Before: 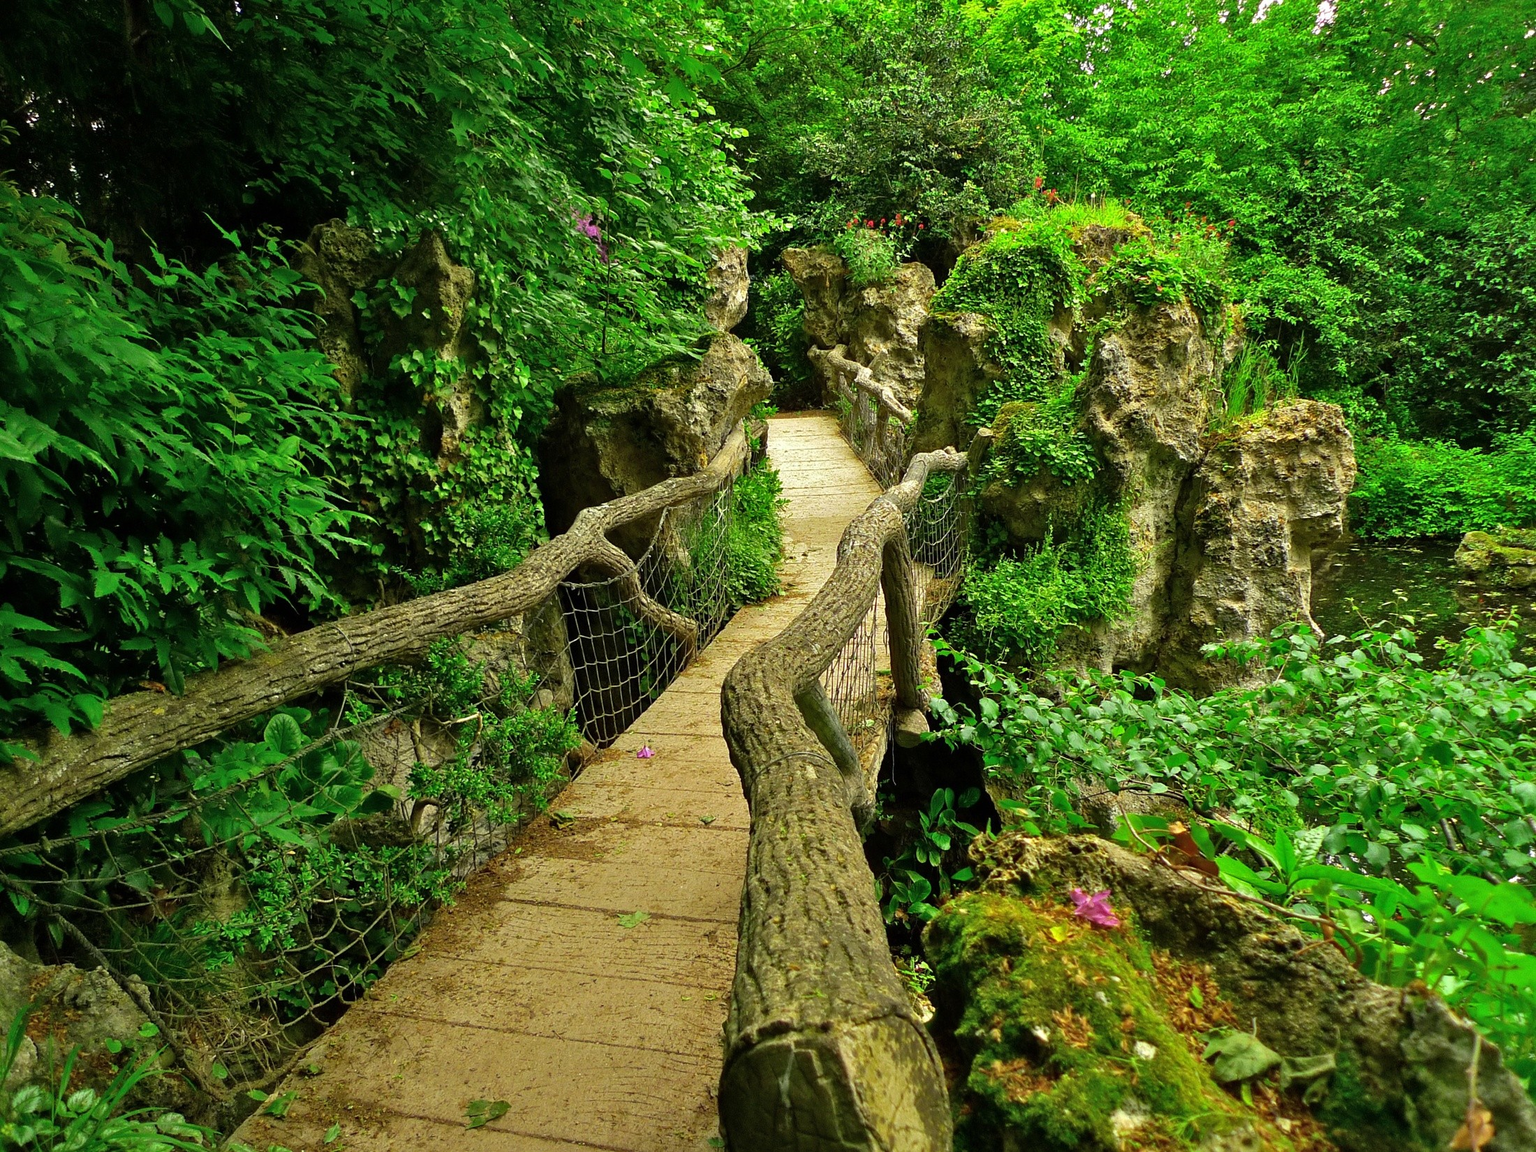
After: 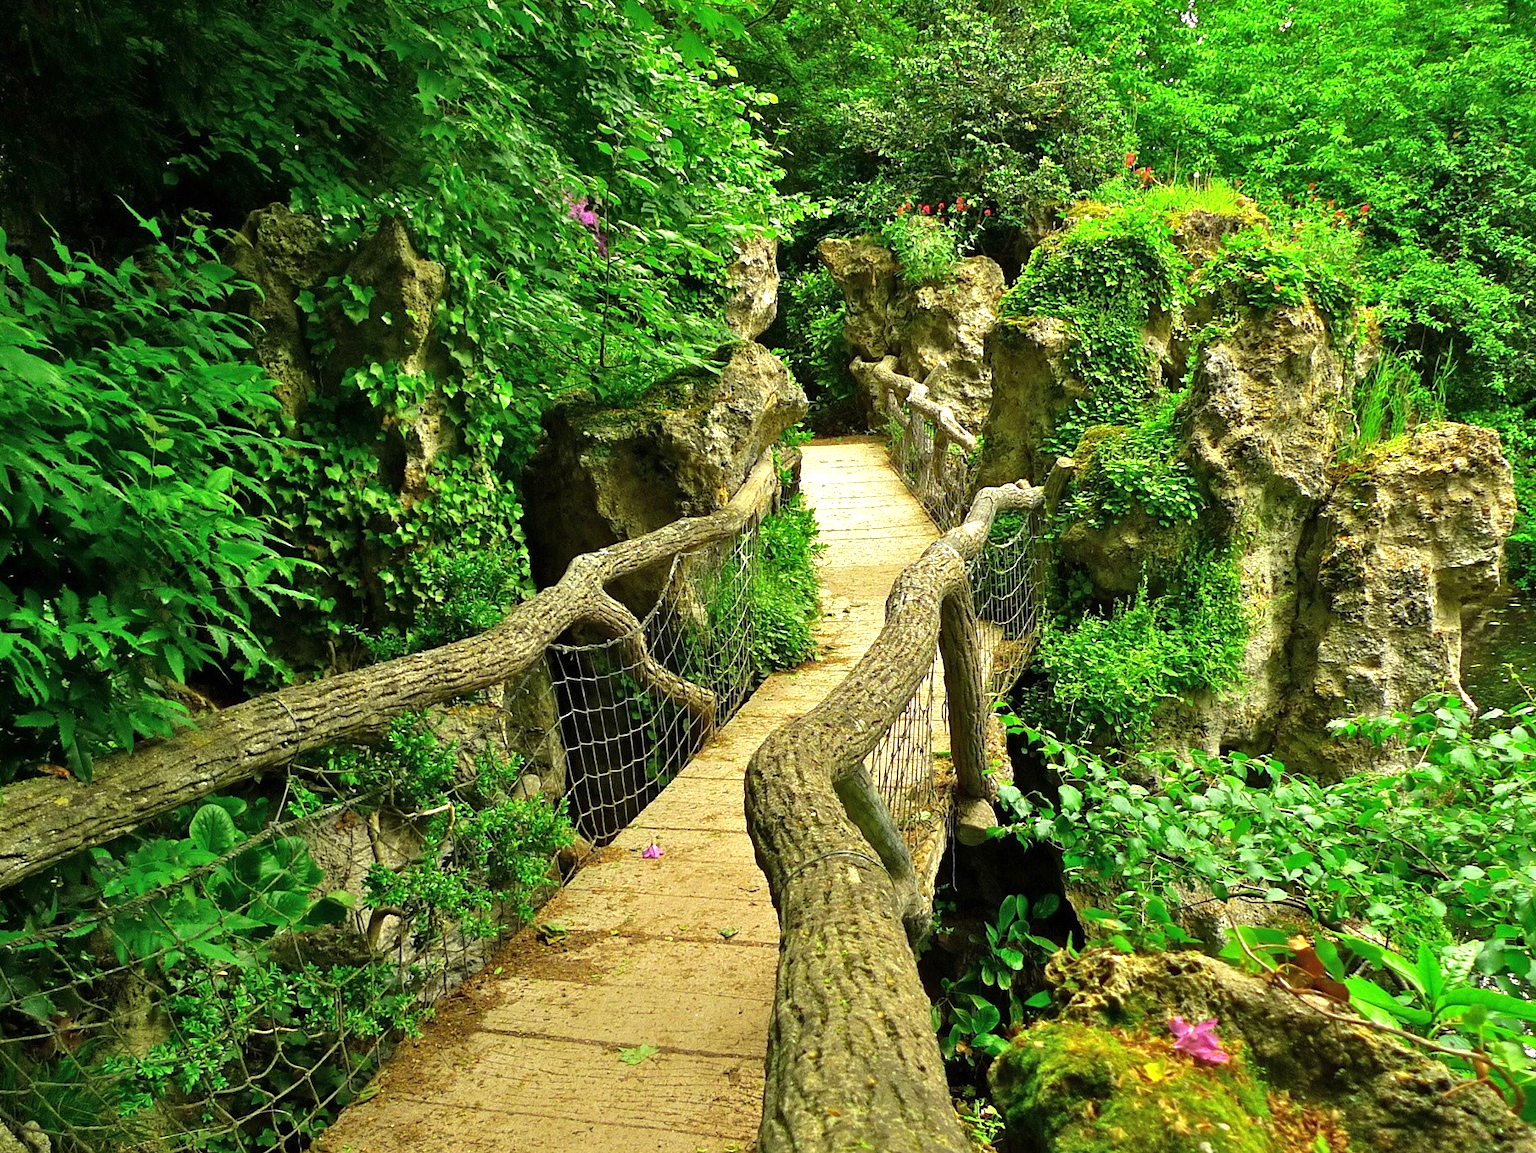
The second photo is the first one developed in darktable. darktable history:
exposure: exposure 0.6 EV, compensate exposure bias true, compensate highlight preservation false
crop and rotate: left 7.064%, top 4.533%, right 10.608%, bottom 13.026%
